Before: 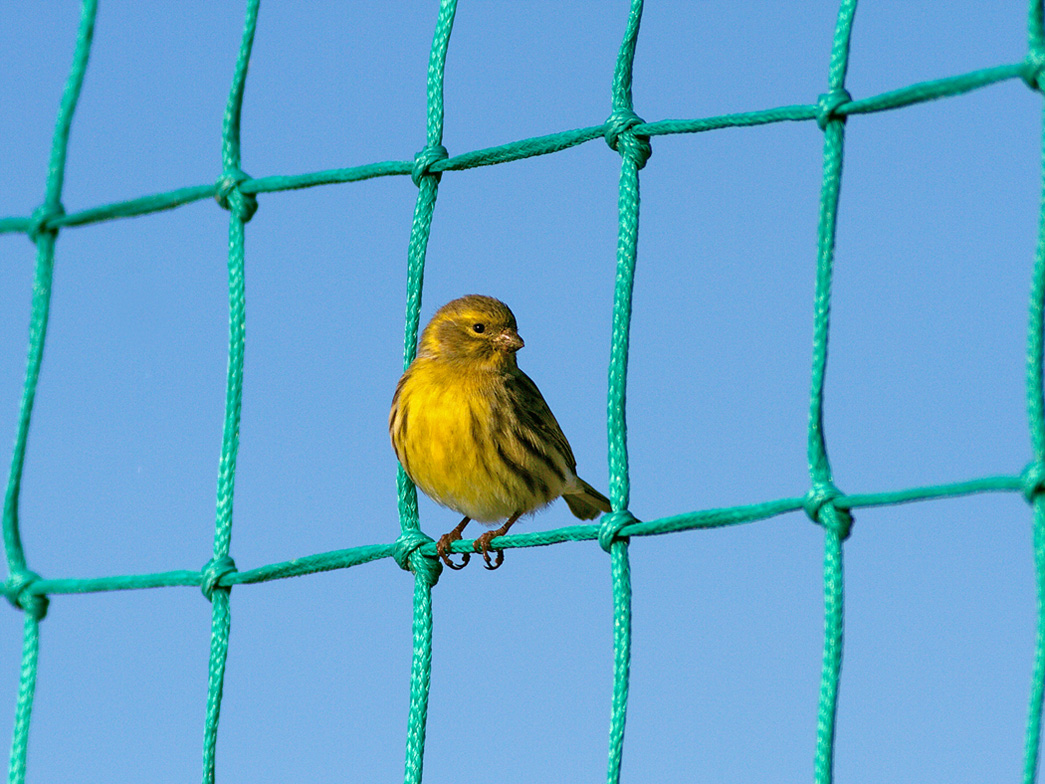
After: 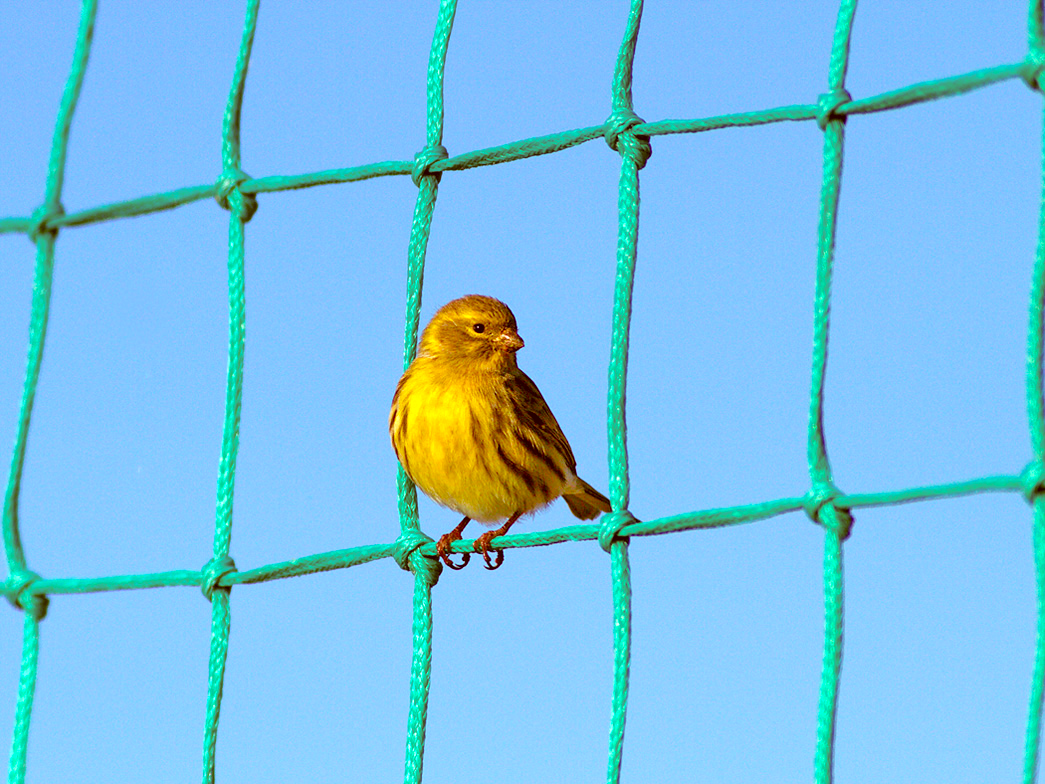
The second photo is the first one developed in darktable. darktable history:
color balance rgb: shadows lift › luminance 0.432%, shadows lift › chroma 6.923%, shadows lift › hue 300.78°, power › chroma 1.546%, power › hue 27.44°, perceptual saturation grading › global saturation 14.585%, contrast -9.588%
color correction: highlights a* -7.14, highlights b* -0.177, shadows a* 20.86, shadows b* 12.02
exposure: black level correction 0.001, exposure 0.672 EV, compensate exposure bias true, compensate highlight preservation false
